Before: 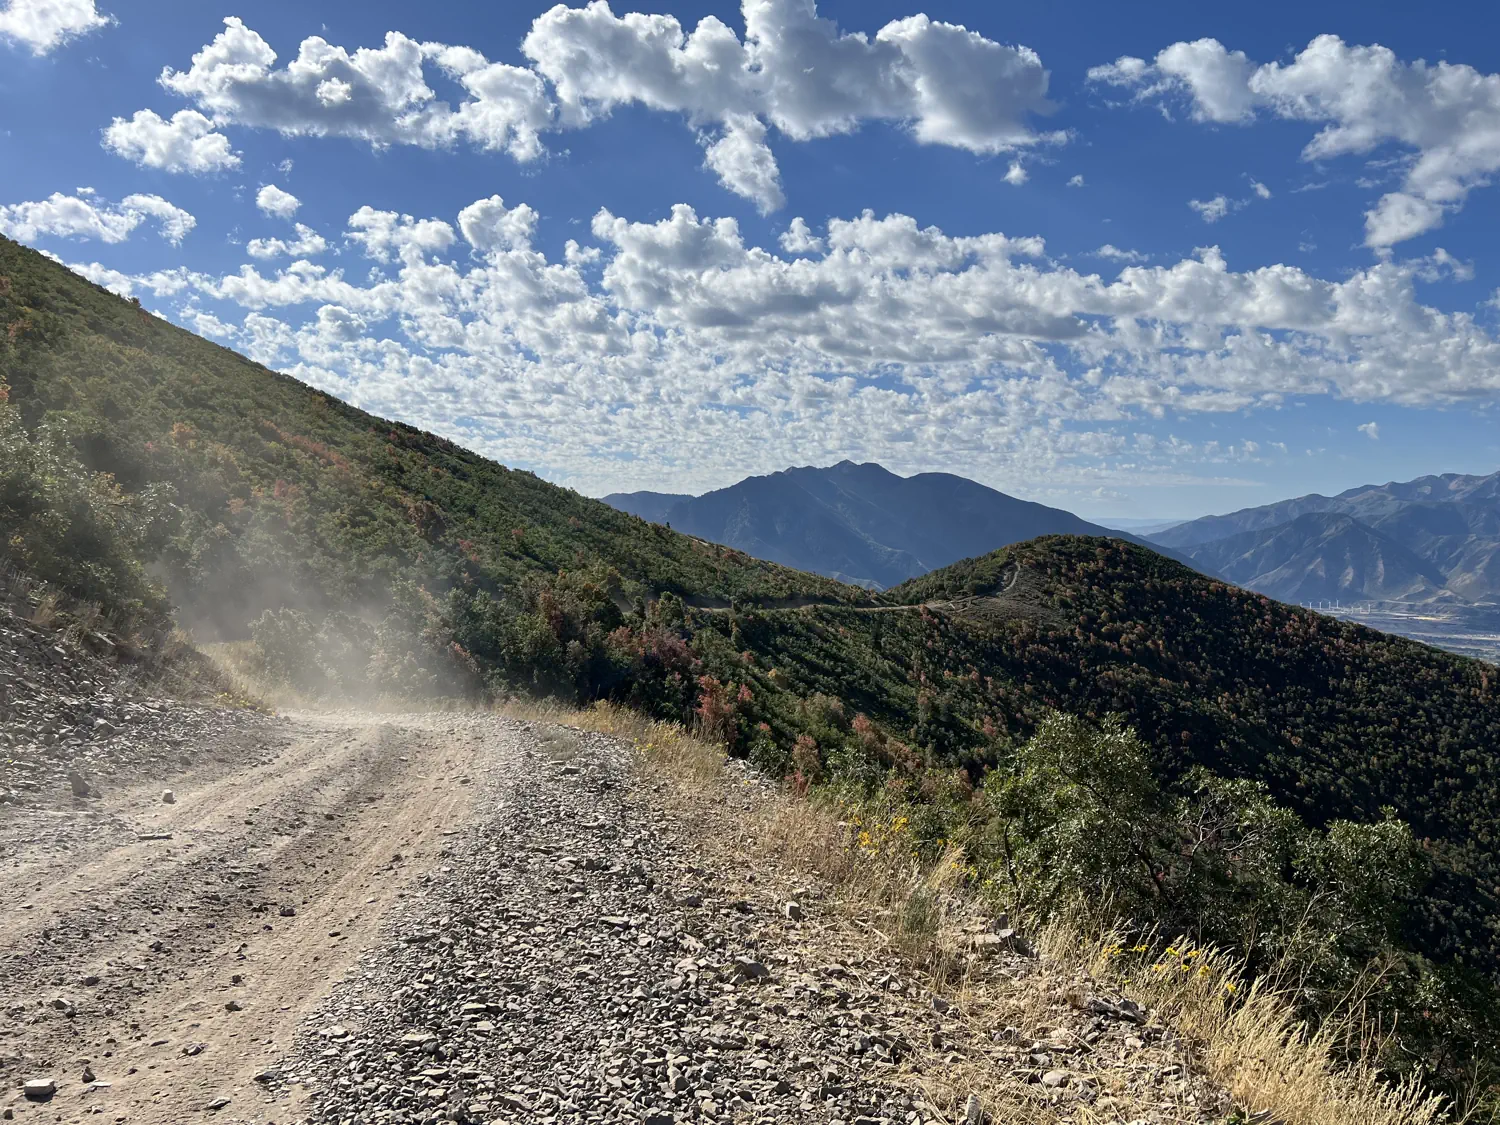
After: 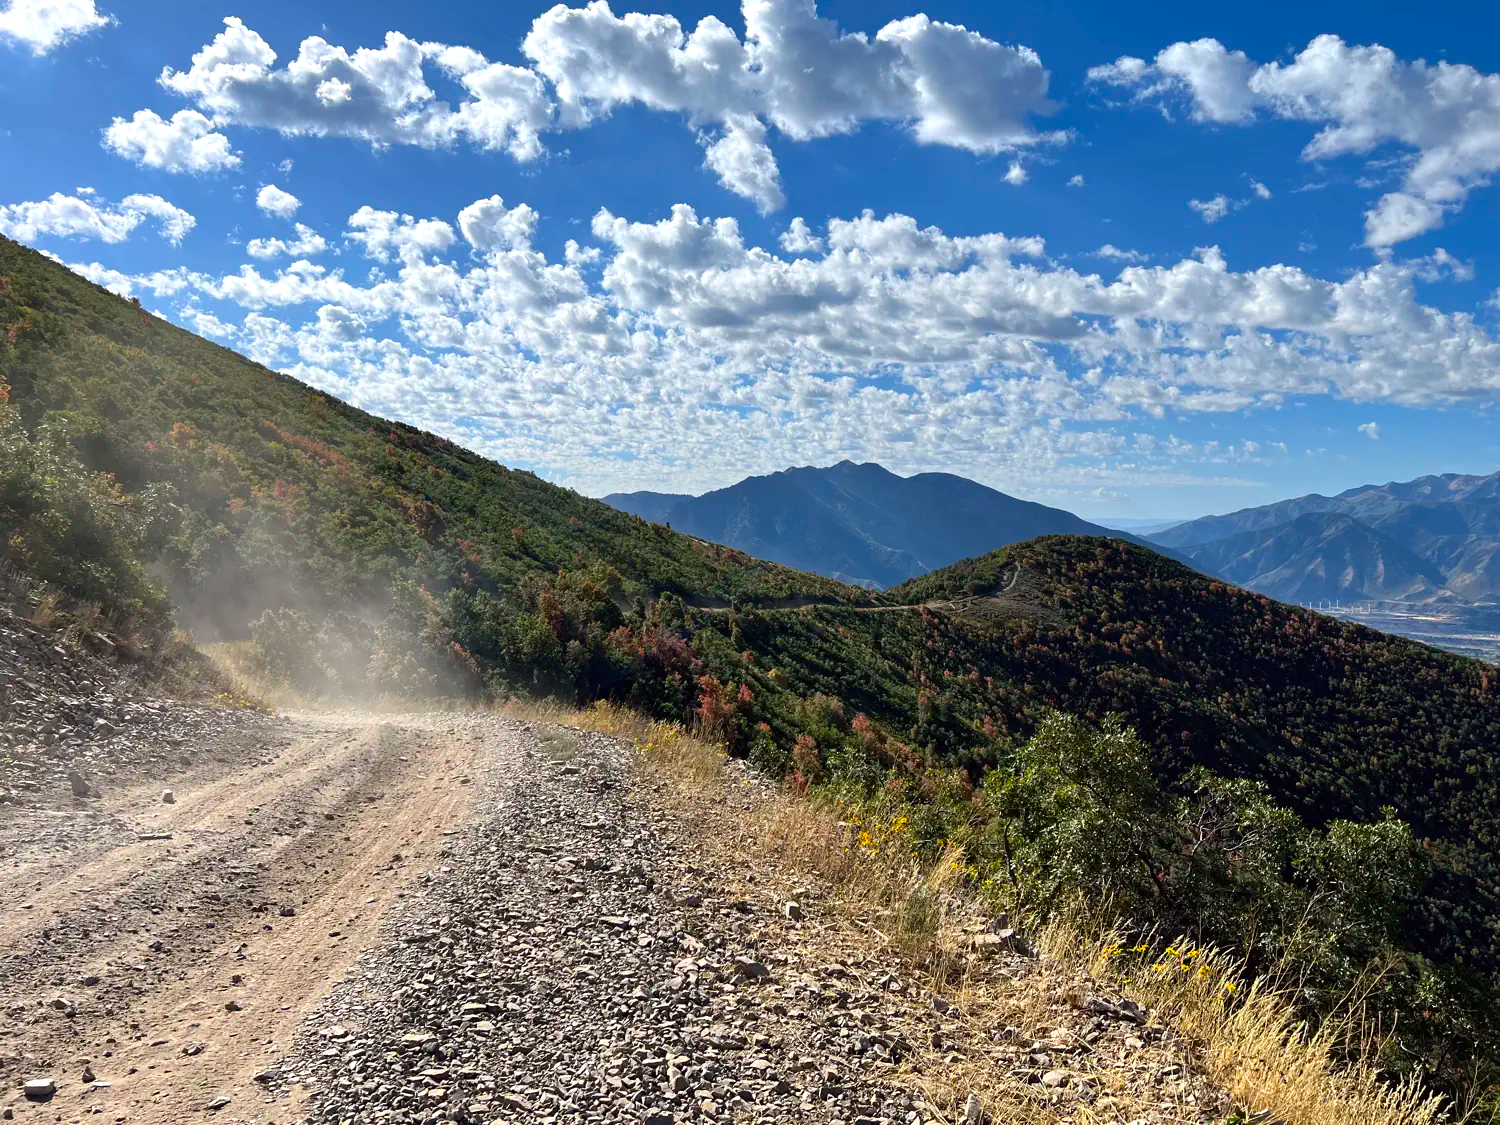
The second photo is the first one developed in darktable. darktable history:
color balance: lift [1, 1.001, 0.999, 1.001], gamma [1, 1.004, 1.007, 0.993], gain [1, 0.991, 0.987, 1.013], contrast 7.5%, contrast fulcrum 10%, output saturation 115%
